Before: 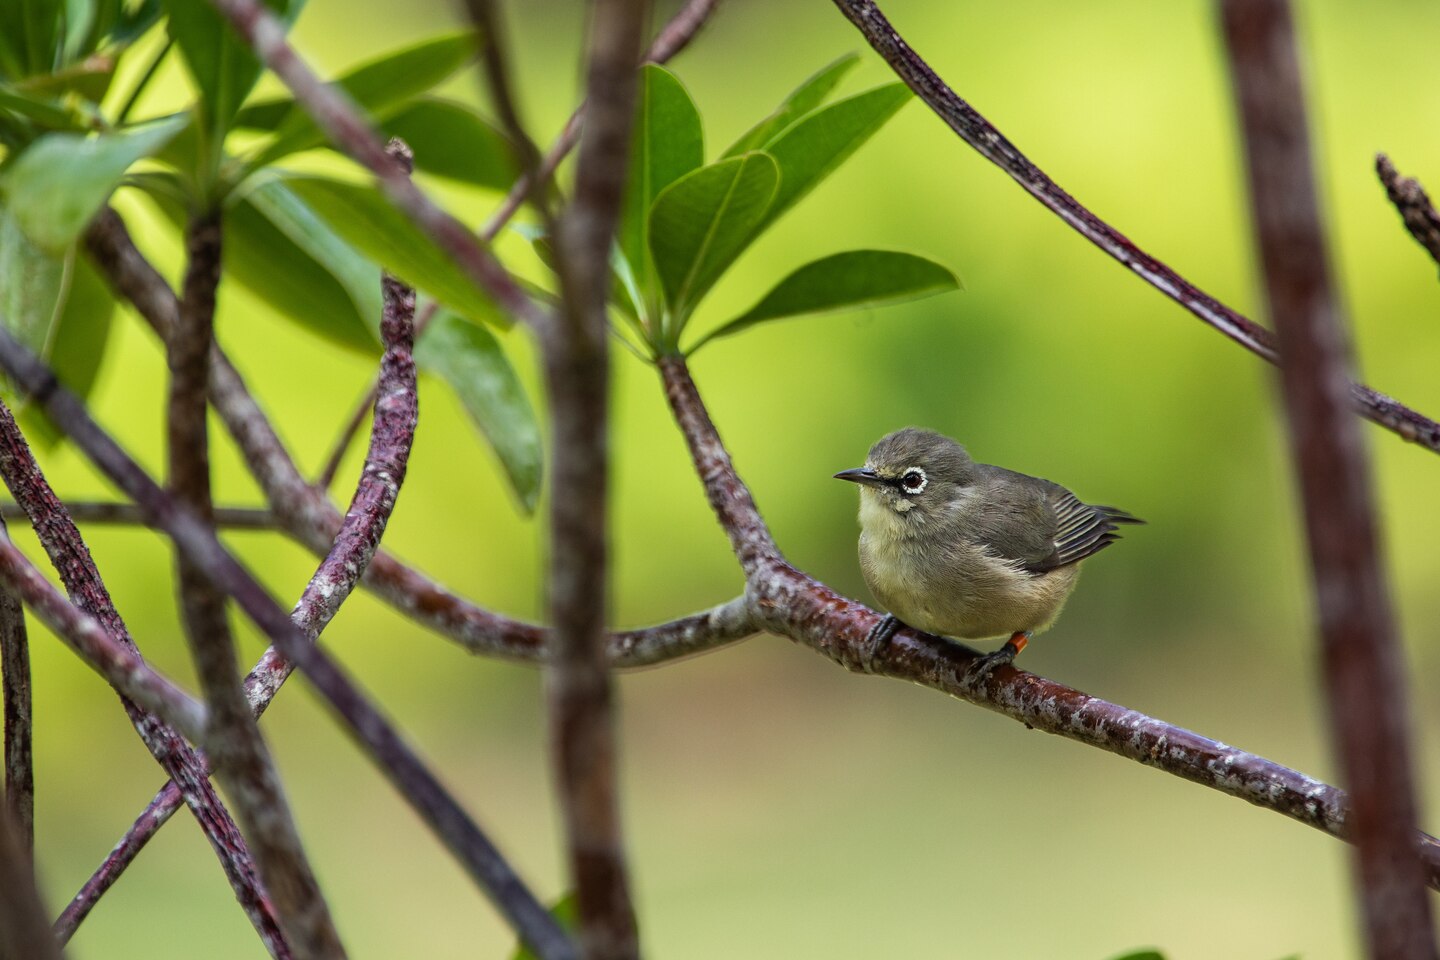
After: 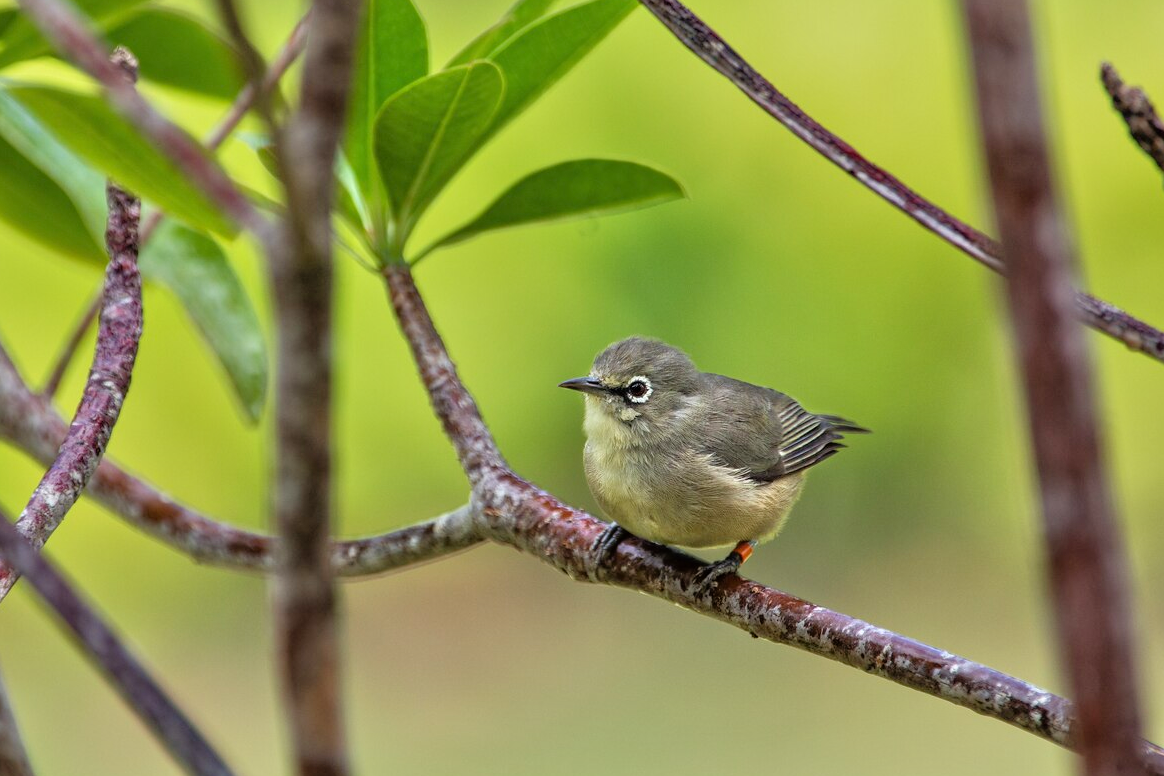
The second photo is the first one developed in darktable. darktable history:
crop: left 19.159%, top 9.58%, bottom 9.58%
tone equalizer: -7 EV 0.15 EV, -6 EV 0.6 EV, -5 EV 1.15 EV, -4 EV 1.33 EV, -3 EV 1.15 EV, -2 EV 0.6 EV, -1 EV 0.15 EV, mask exposure compensation -0.5 EV
exposure: exposure -0.462 EV, compensate highlight preservation false
